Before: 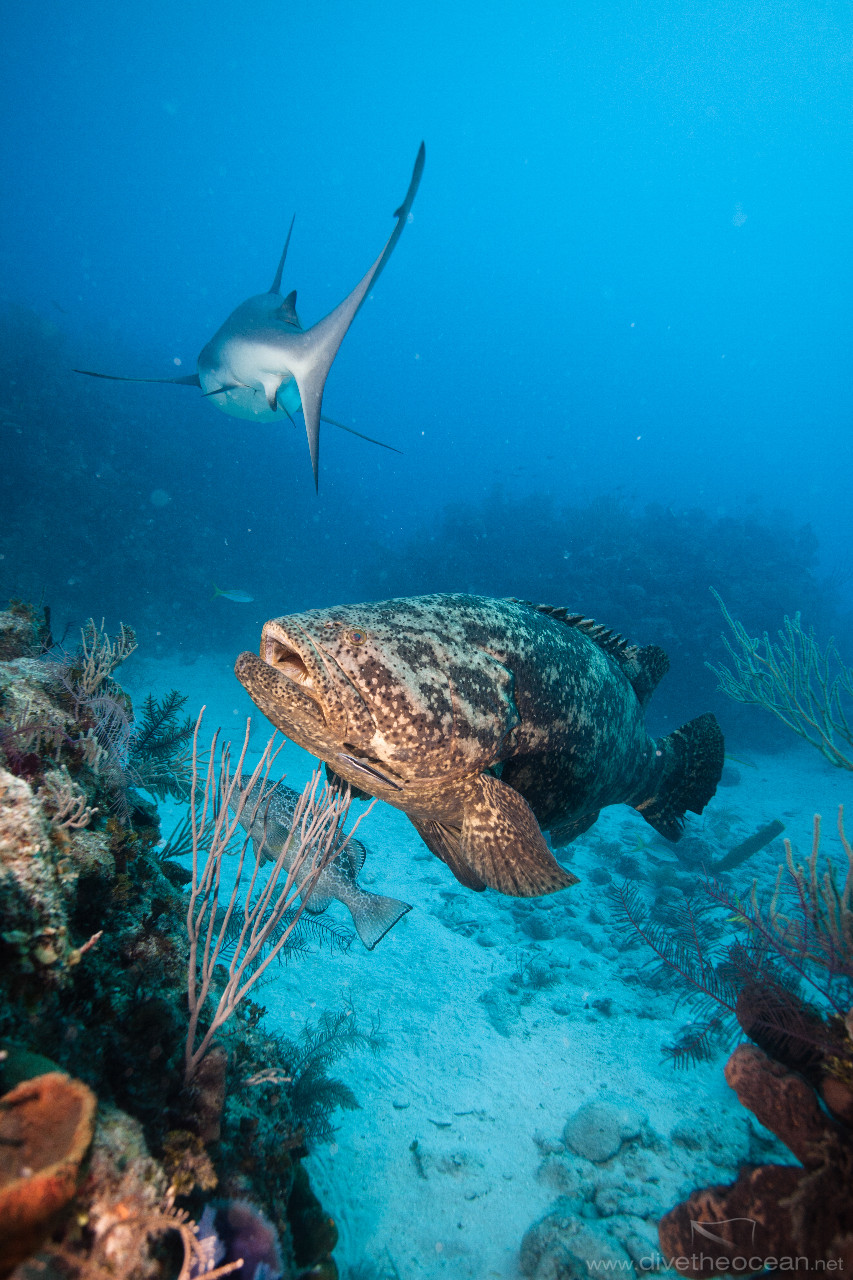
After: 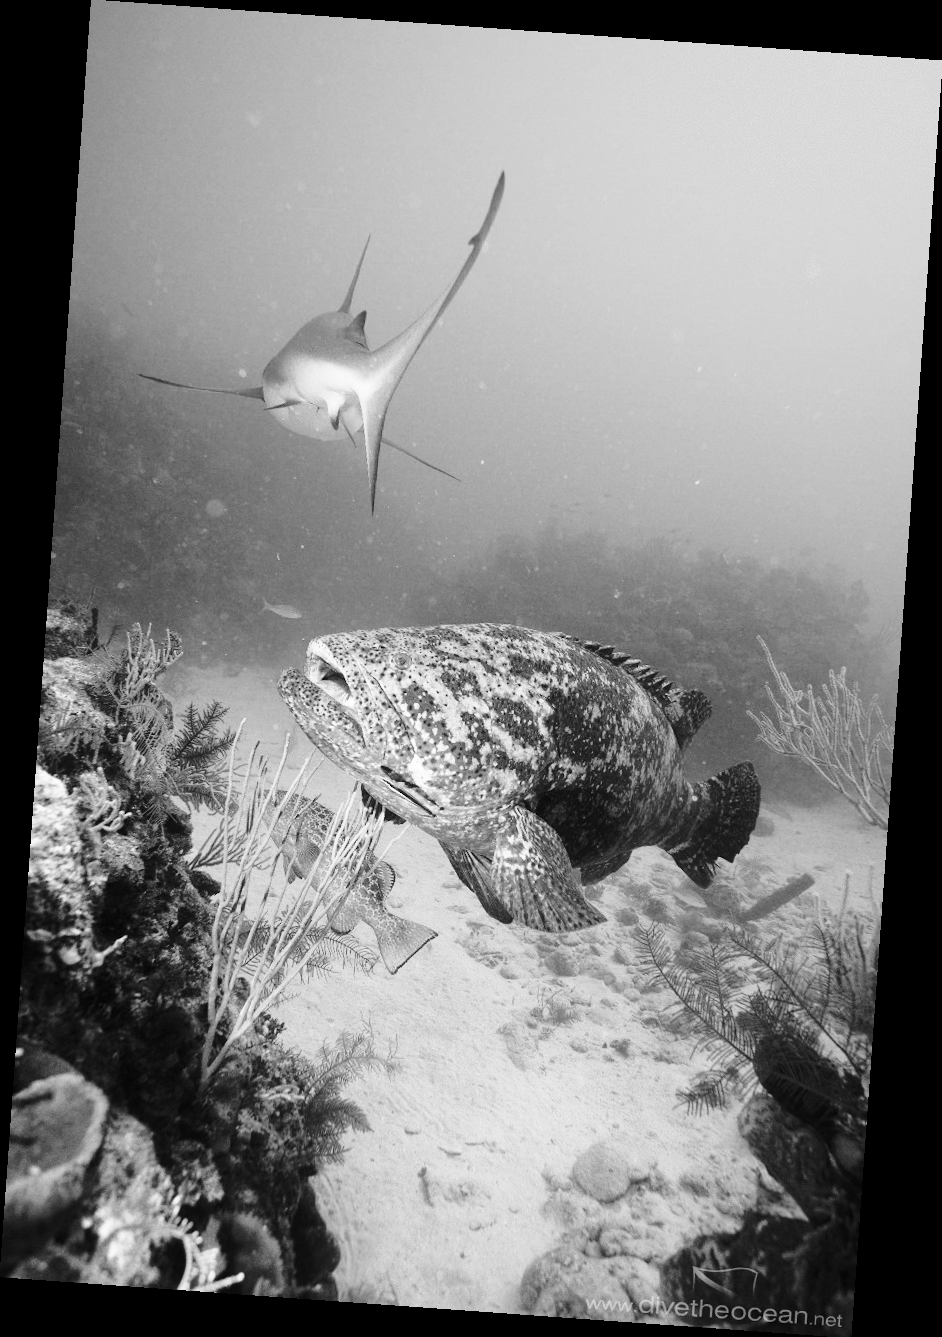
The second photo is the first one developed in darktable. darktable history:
contrast brightness saturation: saturation -1
rotate and perspective: rotation 4.1°, automatic cropping off
base curve: curves: ch0 [(0, 0) (0.032, 0.037) (0.105, 0.228) (0.435, 0.76) (0.856, 0.983) (1, 1)], preserve colors none
